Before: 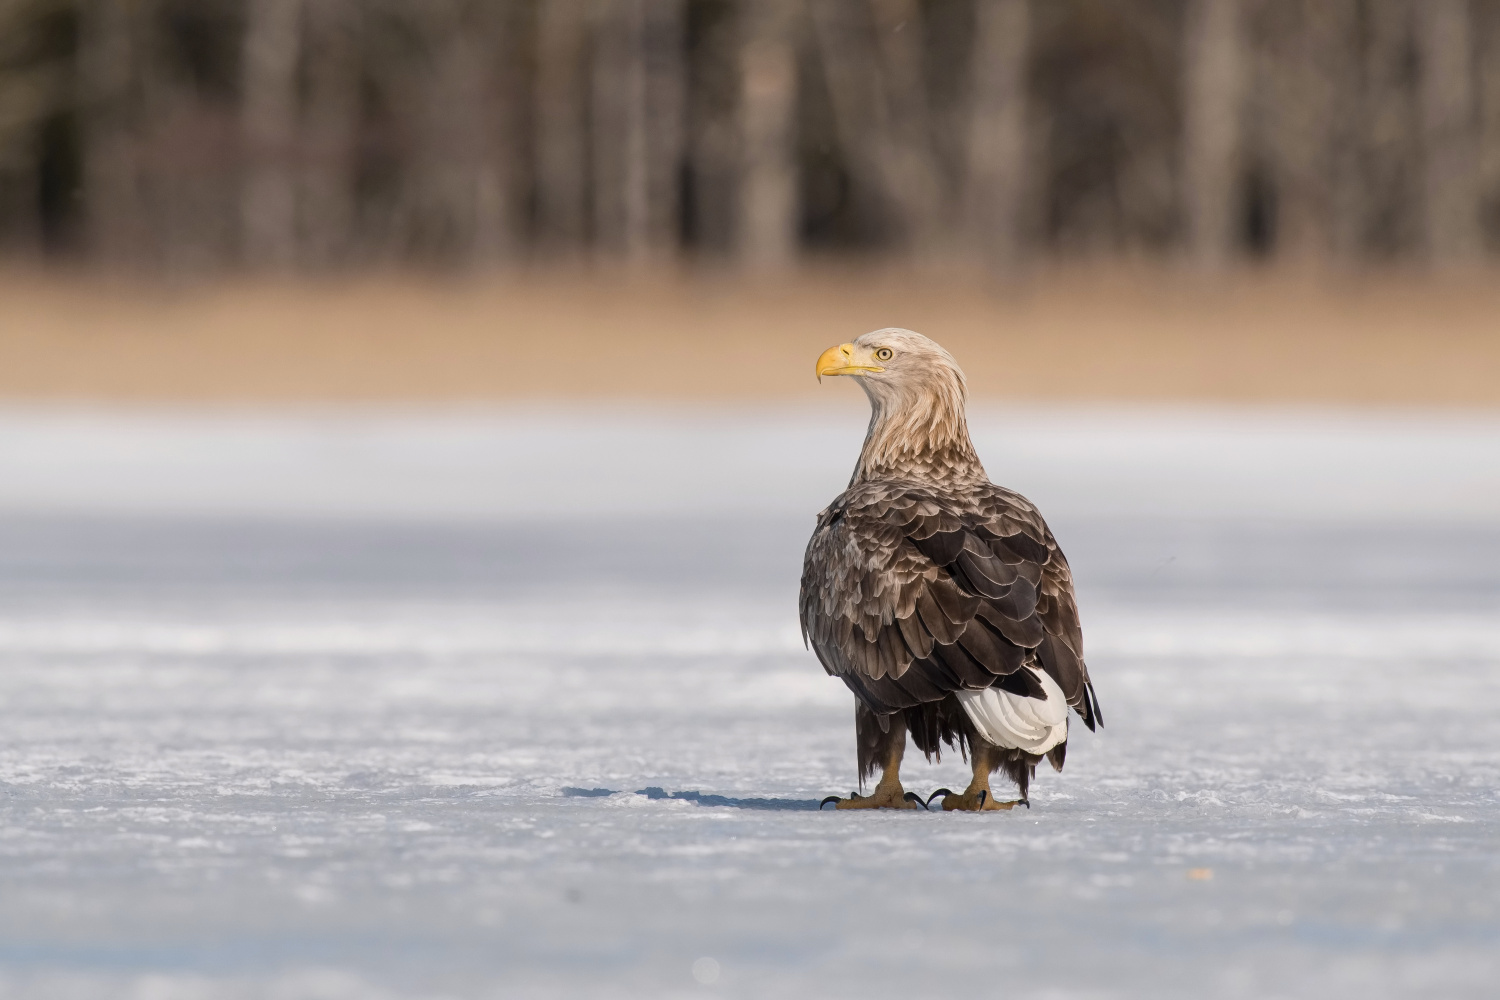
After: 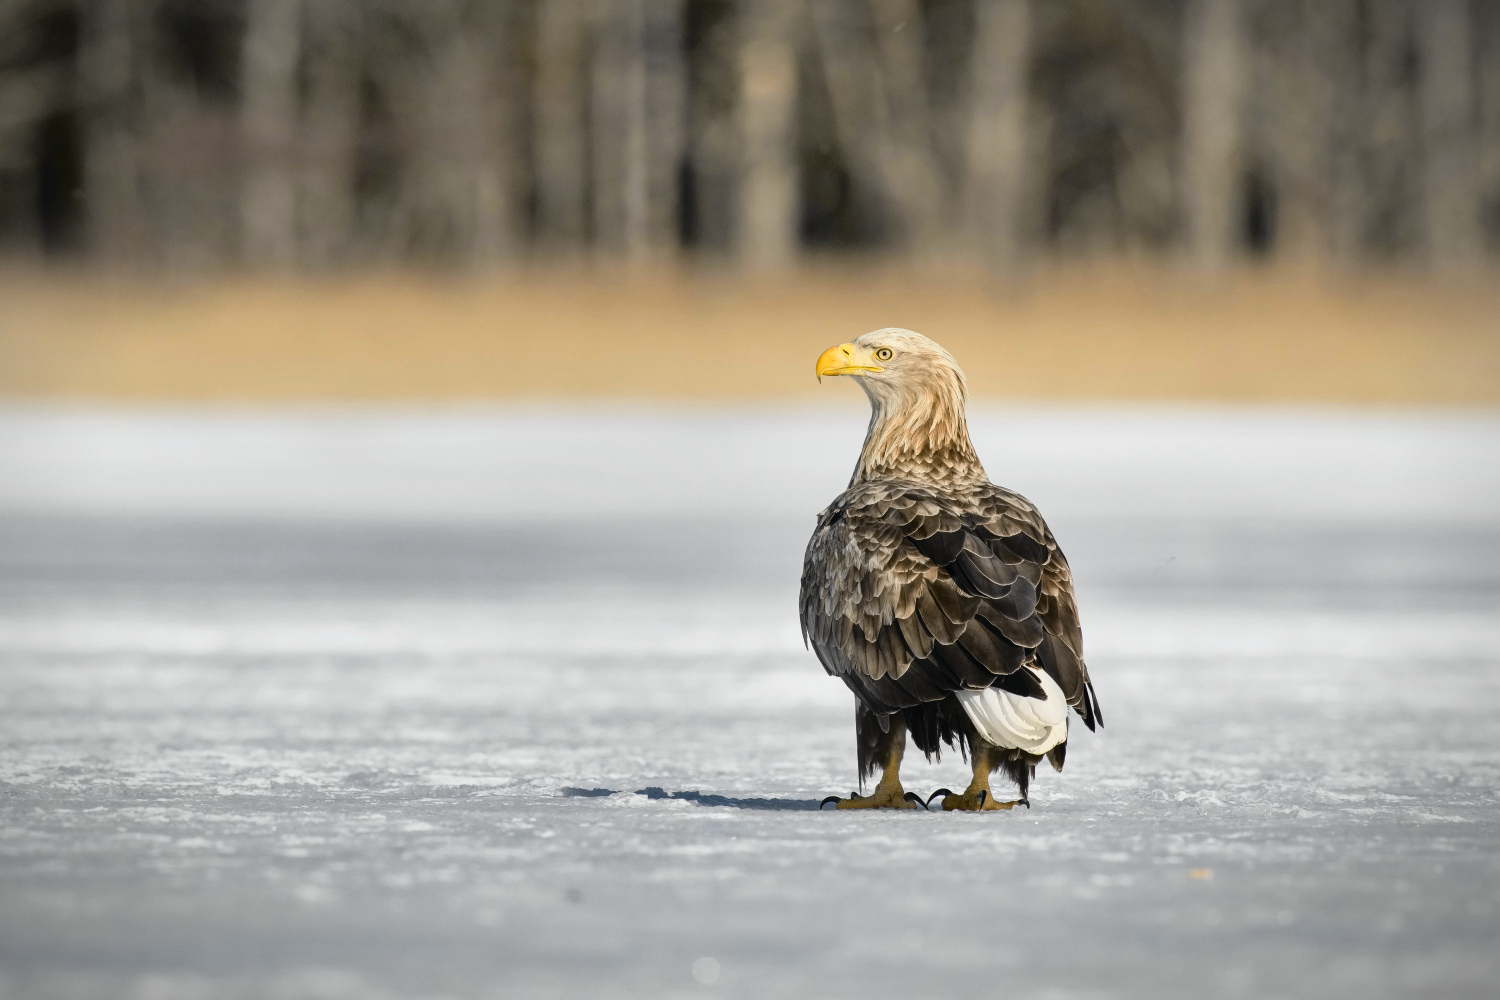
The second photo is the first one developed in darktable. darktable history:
tone curve: curves: ch0 [(0, 0.013) (0.129, 0.1) (0.327, 0.382) (0.489, 0.573) (0.66, 0.748) (0.858, 0.926) (1, 0.977)]; ch1 [(0, 0) (0.353, 0.344) (0.45, 0.46) (0.498, 0.495) (0.521, 0.506) (0.563, 0.559) (0.592, 0.585) (0.657, 0.655) (1, 1)]; ch2 [(0, 0) (0.333, 0.346) (0.375, 0.375) (0.427, 0.44) (0.5, 0.501) (0.505, 0.499) (0.528, 0.533) (0.579, 0.61) (0.612, 0.644) (0.66, 0.715) (1, 1)], color space Lab, independent channels, preserve colors none
vignetting: fall-off start 86.38%, automatic ratio true
shadows and highlights: low approximation 0.01, soften with gaussian
